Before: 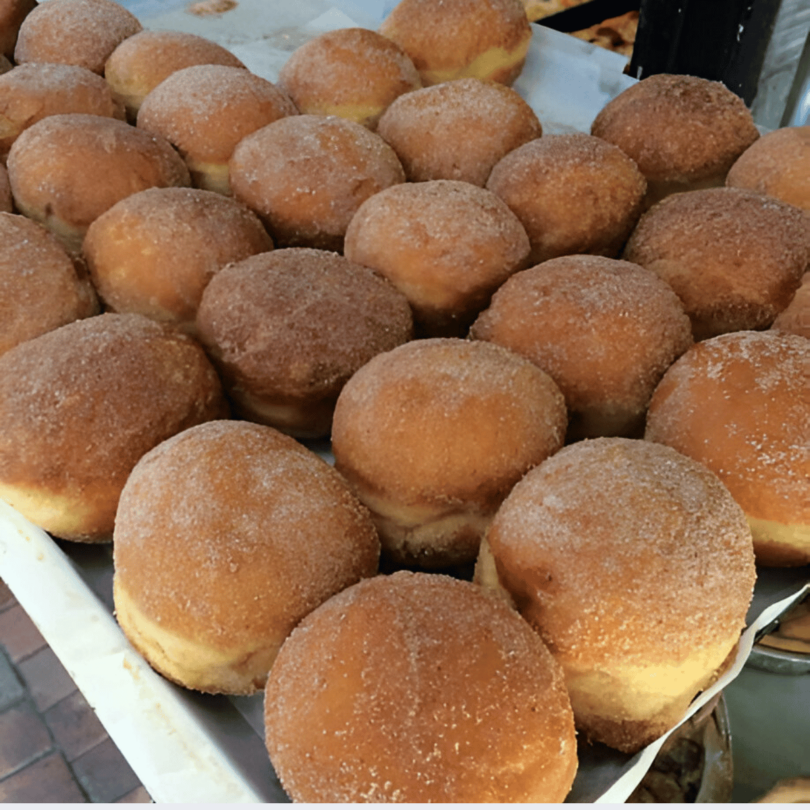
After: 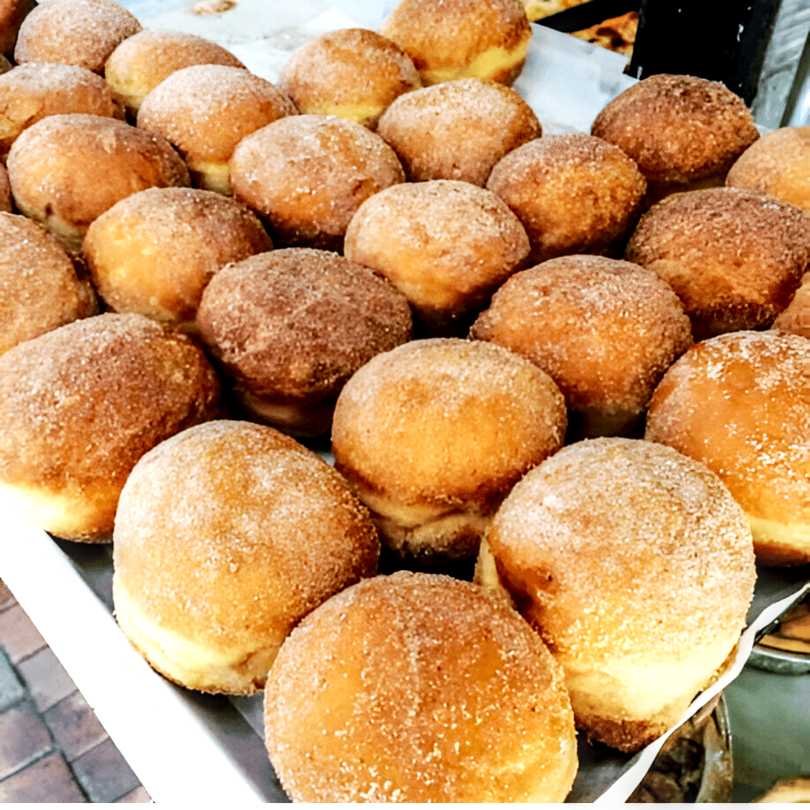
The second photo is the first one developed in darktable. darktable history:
base curve: curves: ch0 [(0, 0) (0.007, 0.004) (0.027, 0.03) (0.046, 0.07) (0.207, 0.54) (0.442, 0.872) (0.673, 0.972) (1, 1)], preserve colors none
local contrast: highlights 25%, detail 150%
